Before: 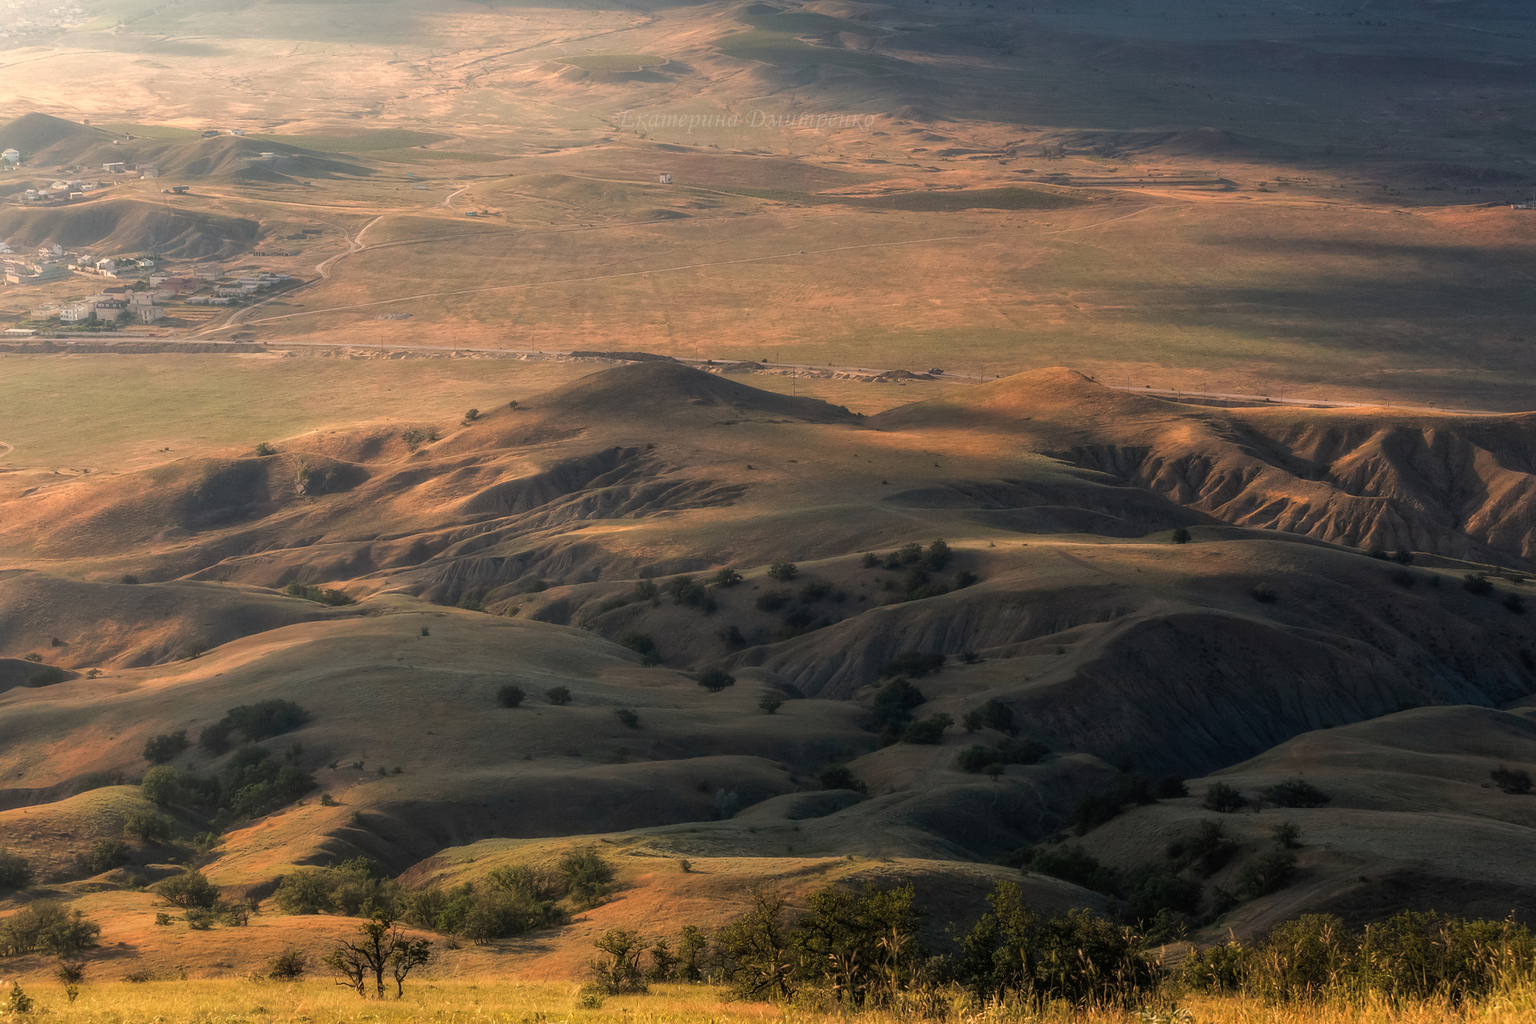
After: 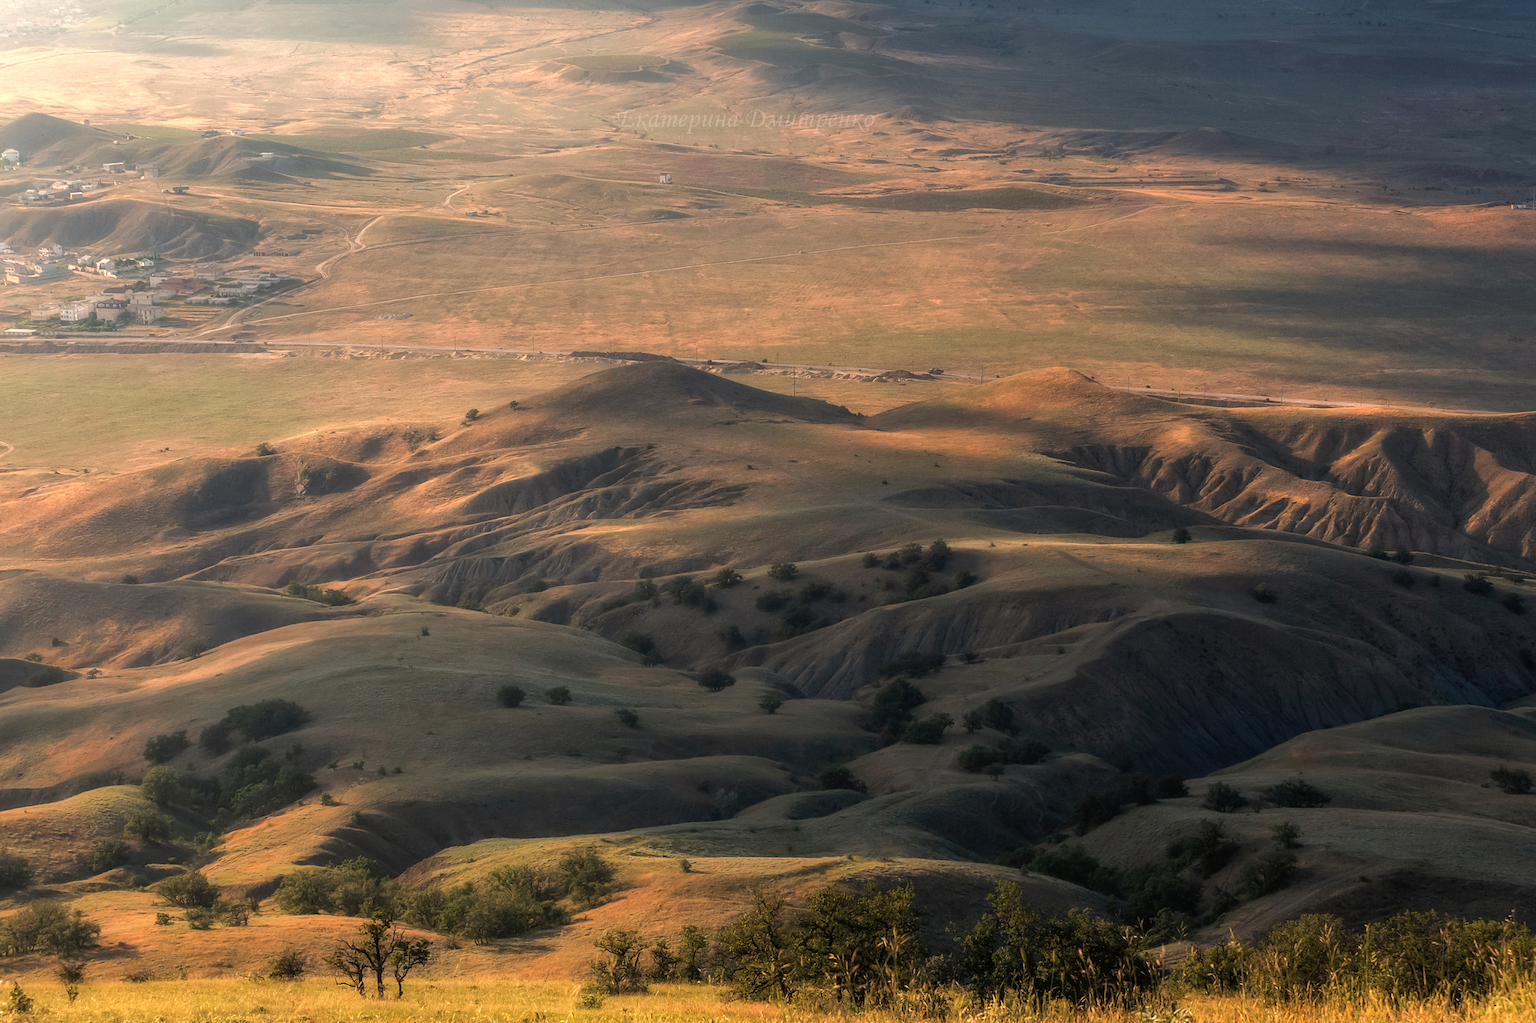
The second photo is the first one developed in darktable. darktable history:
local contrast: mode bilateral grid, contrast 21, coarseness 50, detail 102%, midtone range 0.2
exposure: exposure 0.201 EV, compensate highlight preservation false
